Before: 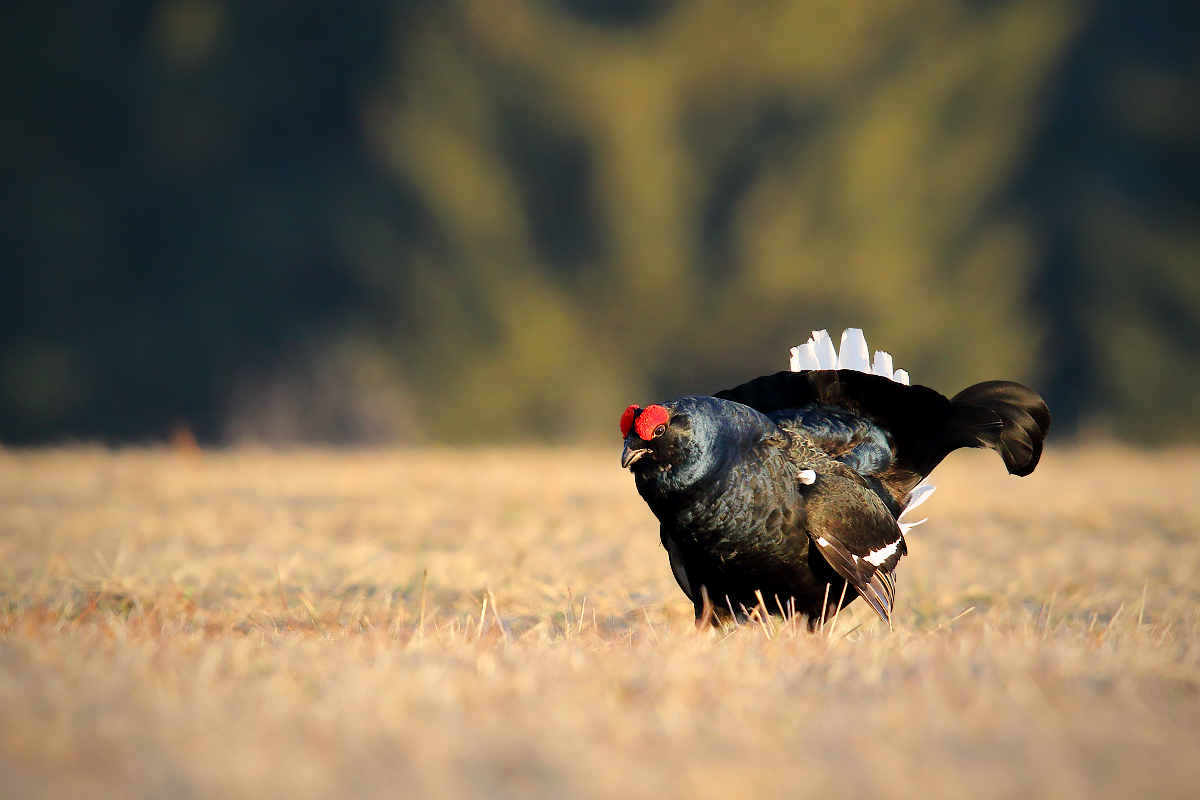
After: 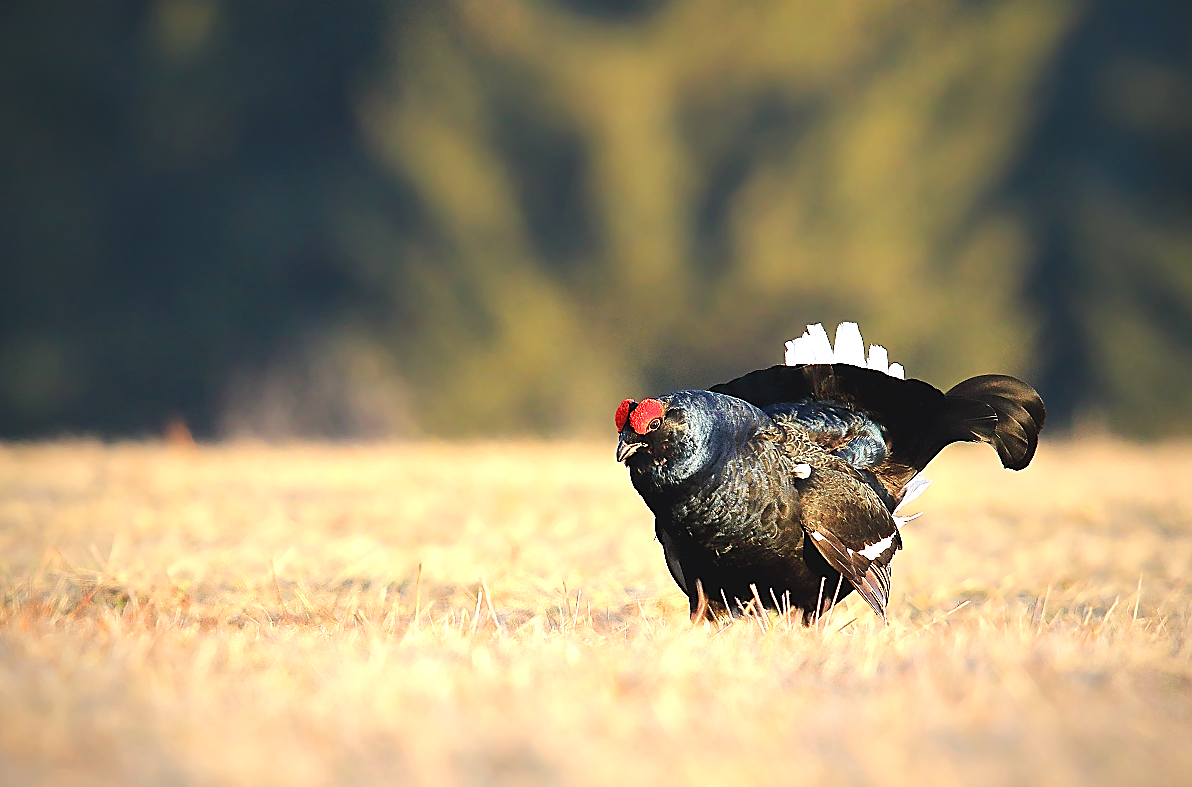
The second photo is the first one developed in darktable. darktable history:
sharpen: radius 1.416, amount 1.266, threshold 0.622
crop: left 0.48%, top 0.758%, right 0.162%, bottom 0.759%
exposure: black level correction -0.004, exposure 0.048 EV, compensate exposure bias true, compensate highlight preservation false
